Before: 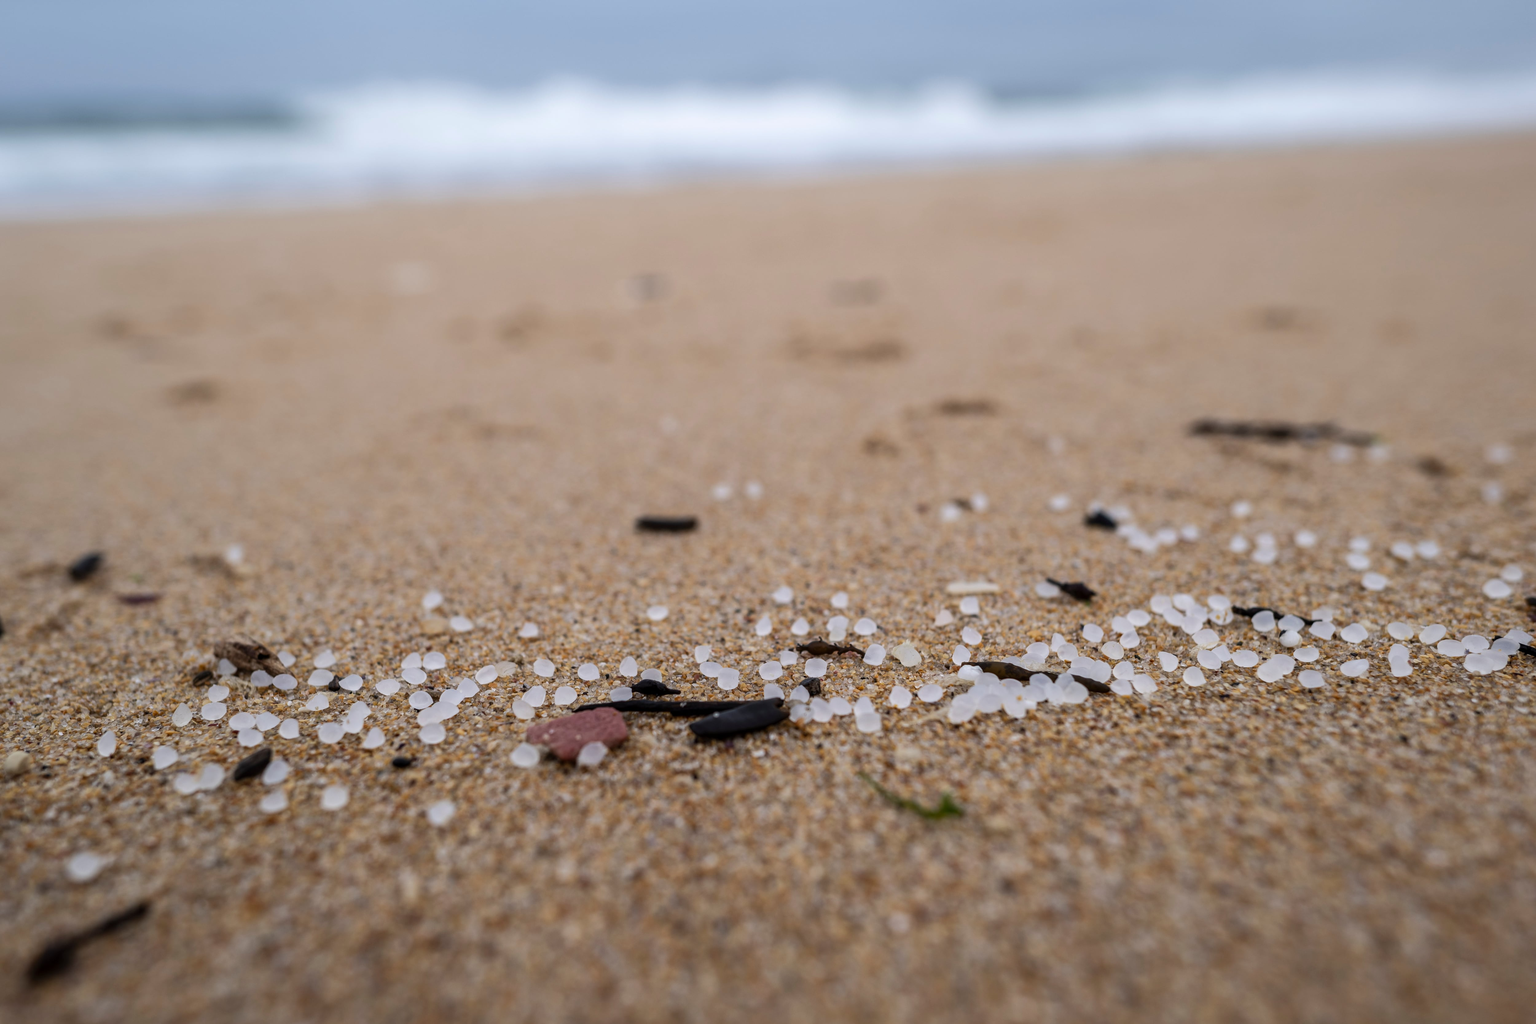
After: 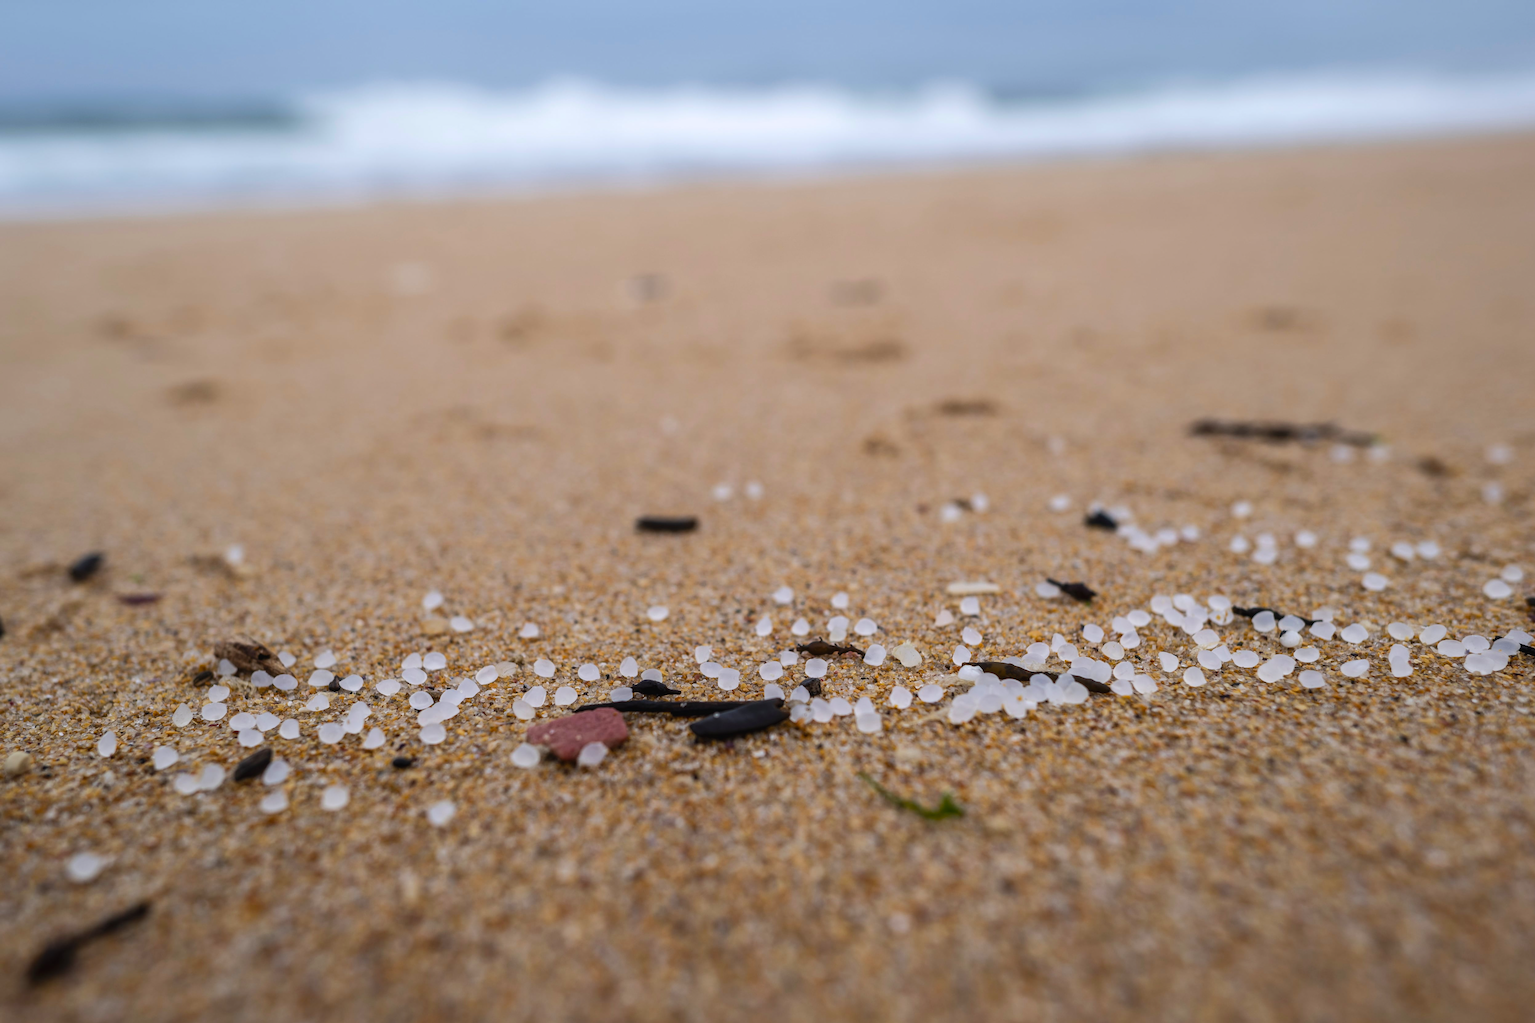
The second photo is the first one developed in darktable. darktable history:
color balance rgb: power › hue 71.46°, global offset › luminance 0.244%, perceptual saturation grading › global saturation 25.168%, global vibrance 9.463%
